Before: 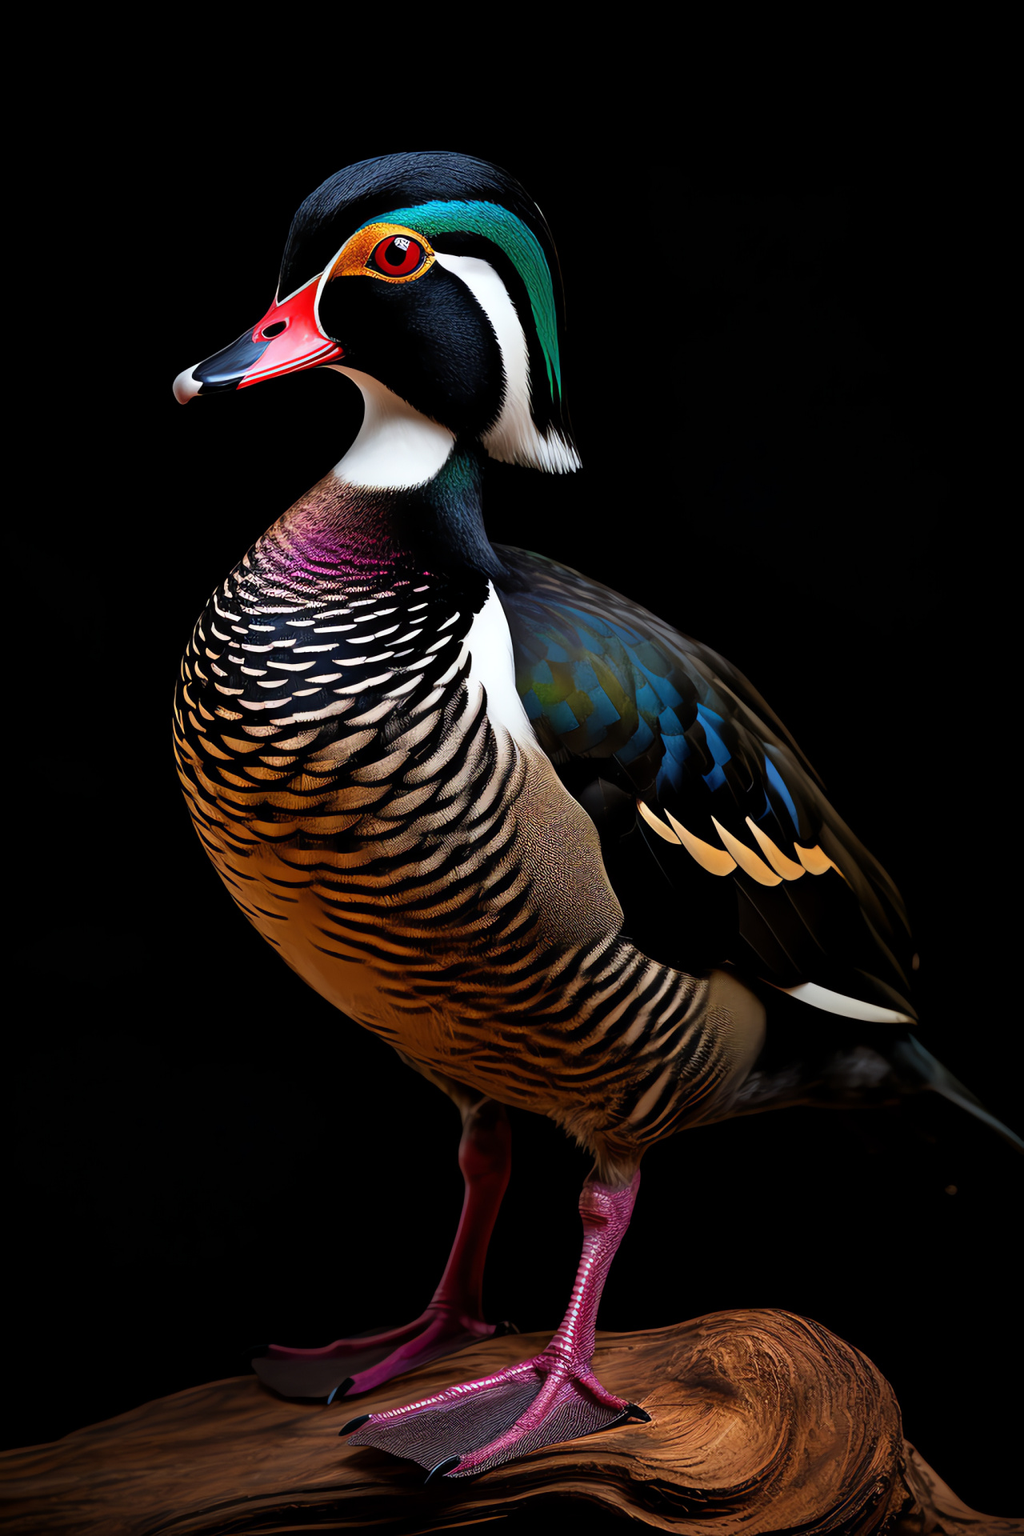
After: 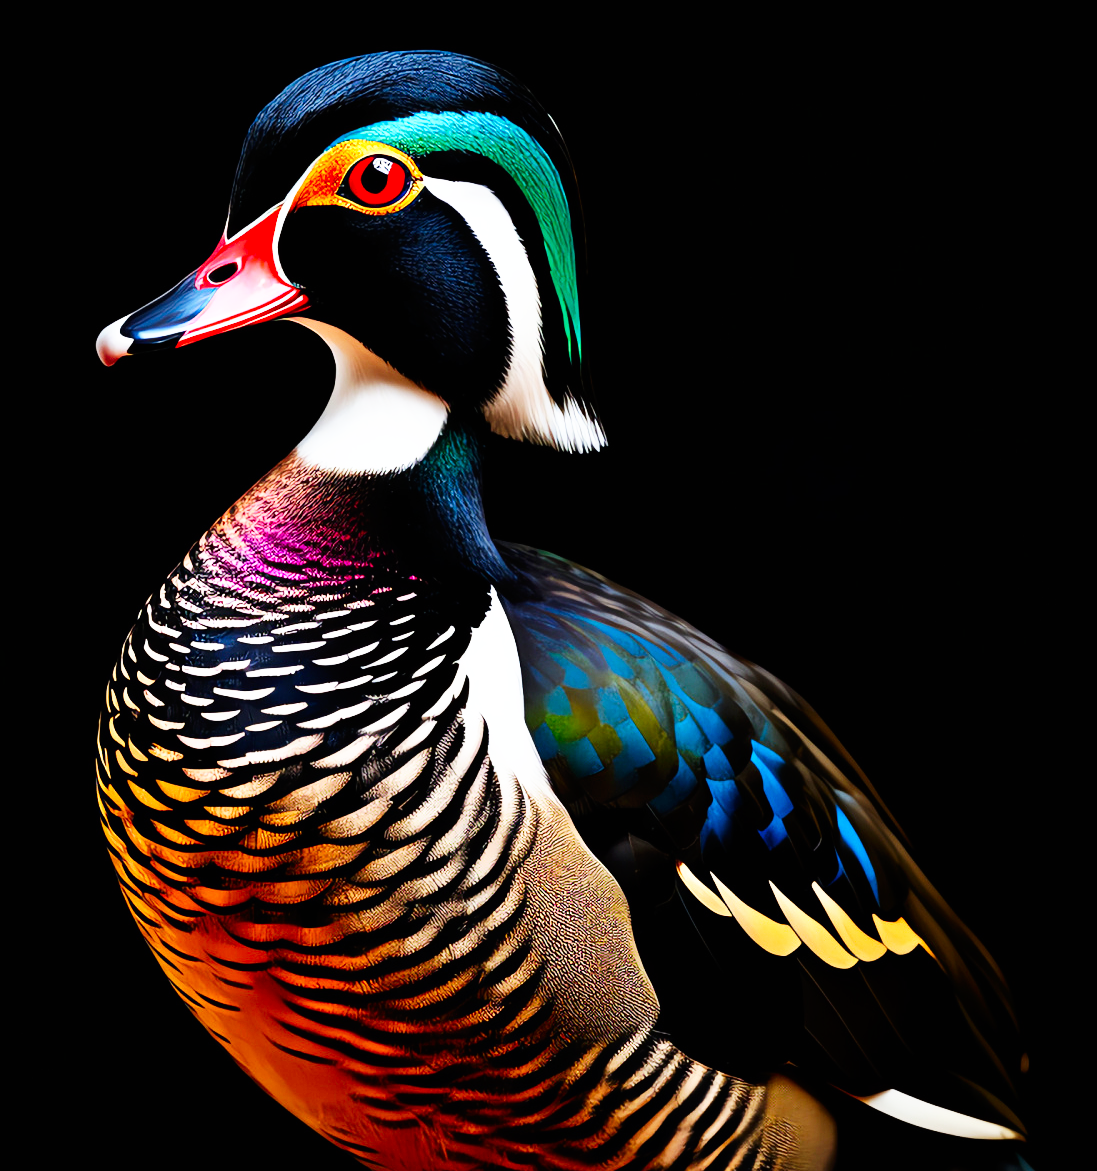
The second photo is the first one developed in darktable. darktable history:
contrast brightness saturation: contrast 0.083, saturation 0.199
crop and rotate: left 9.447%, top 7.259%, right 4.838%, bottom 31.714%
base curve: curves: ch0 [(0, 0) (0.007, 0.004) (0.027, 0.03) (0.046, 0.07) (0.207, 0.54) (0.442, 0.872) (0.673, 0.972) (1, 1)], preserve colors none
